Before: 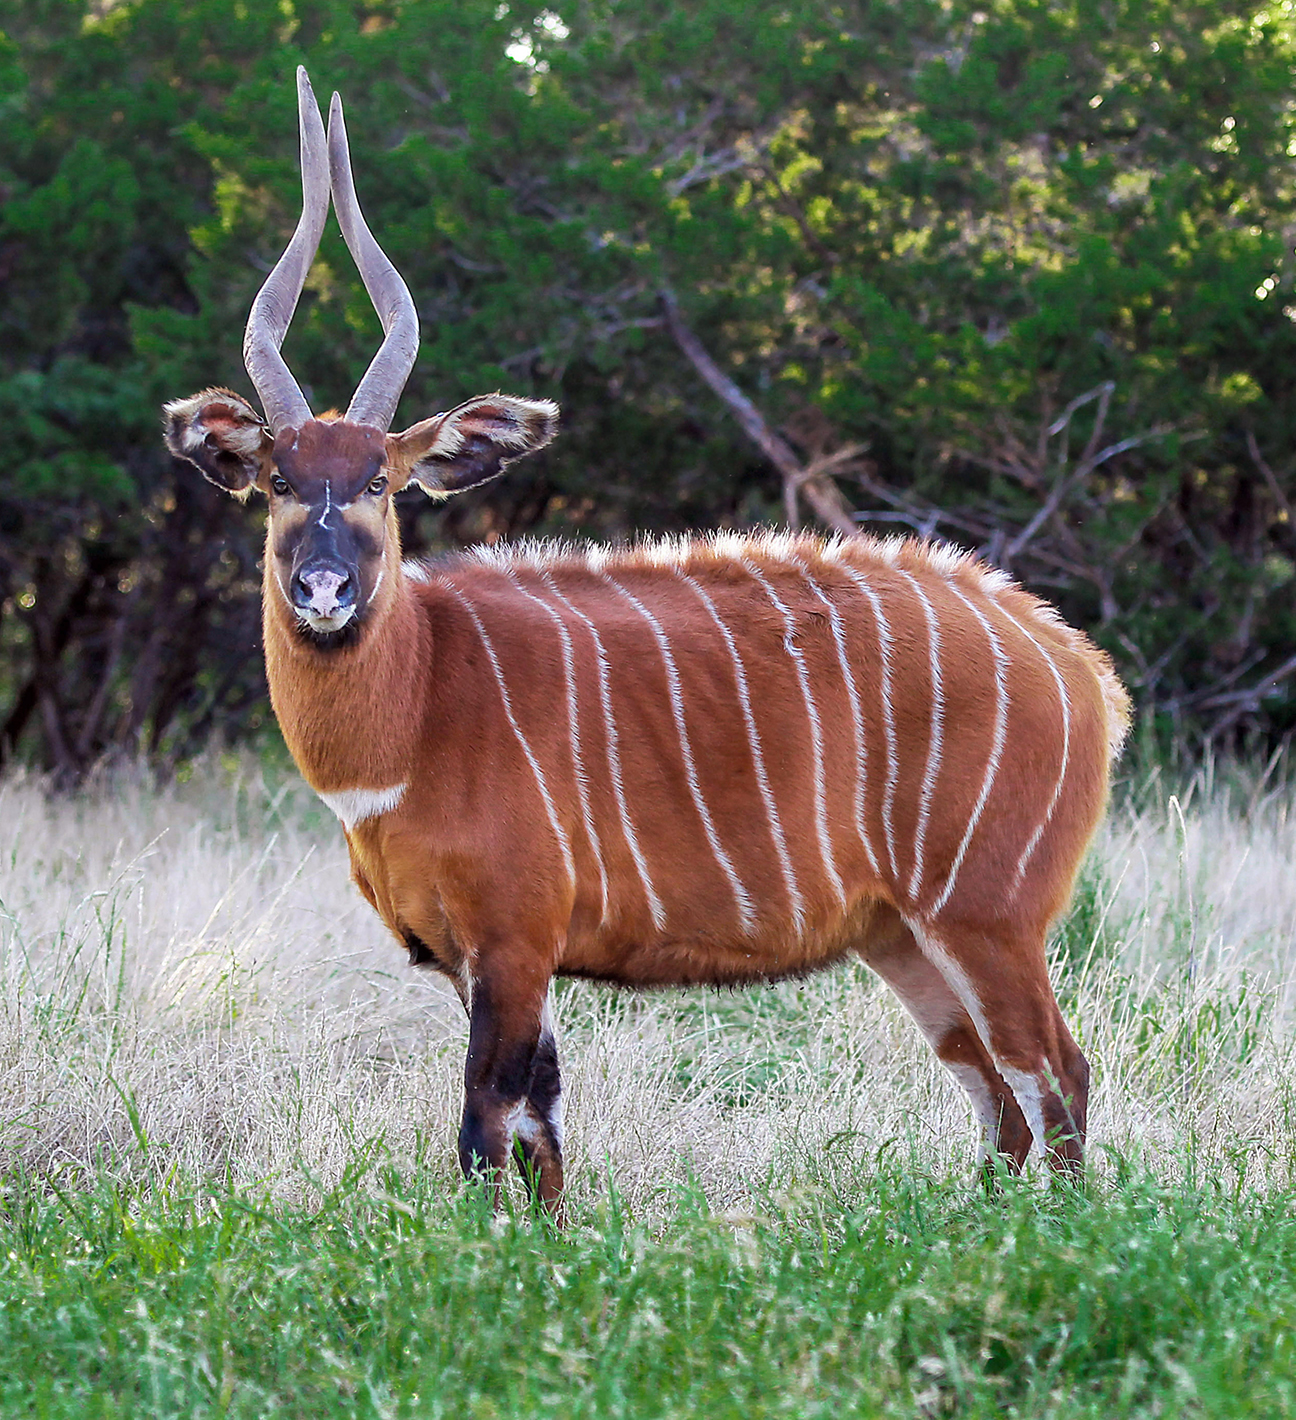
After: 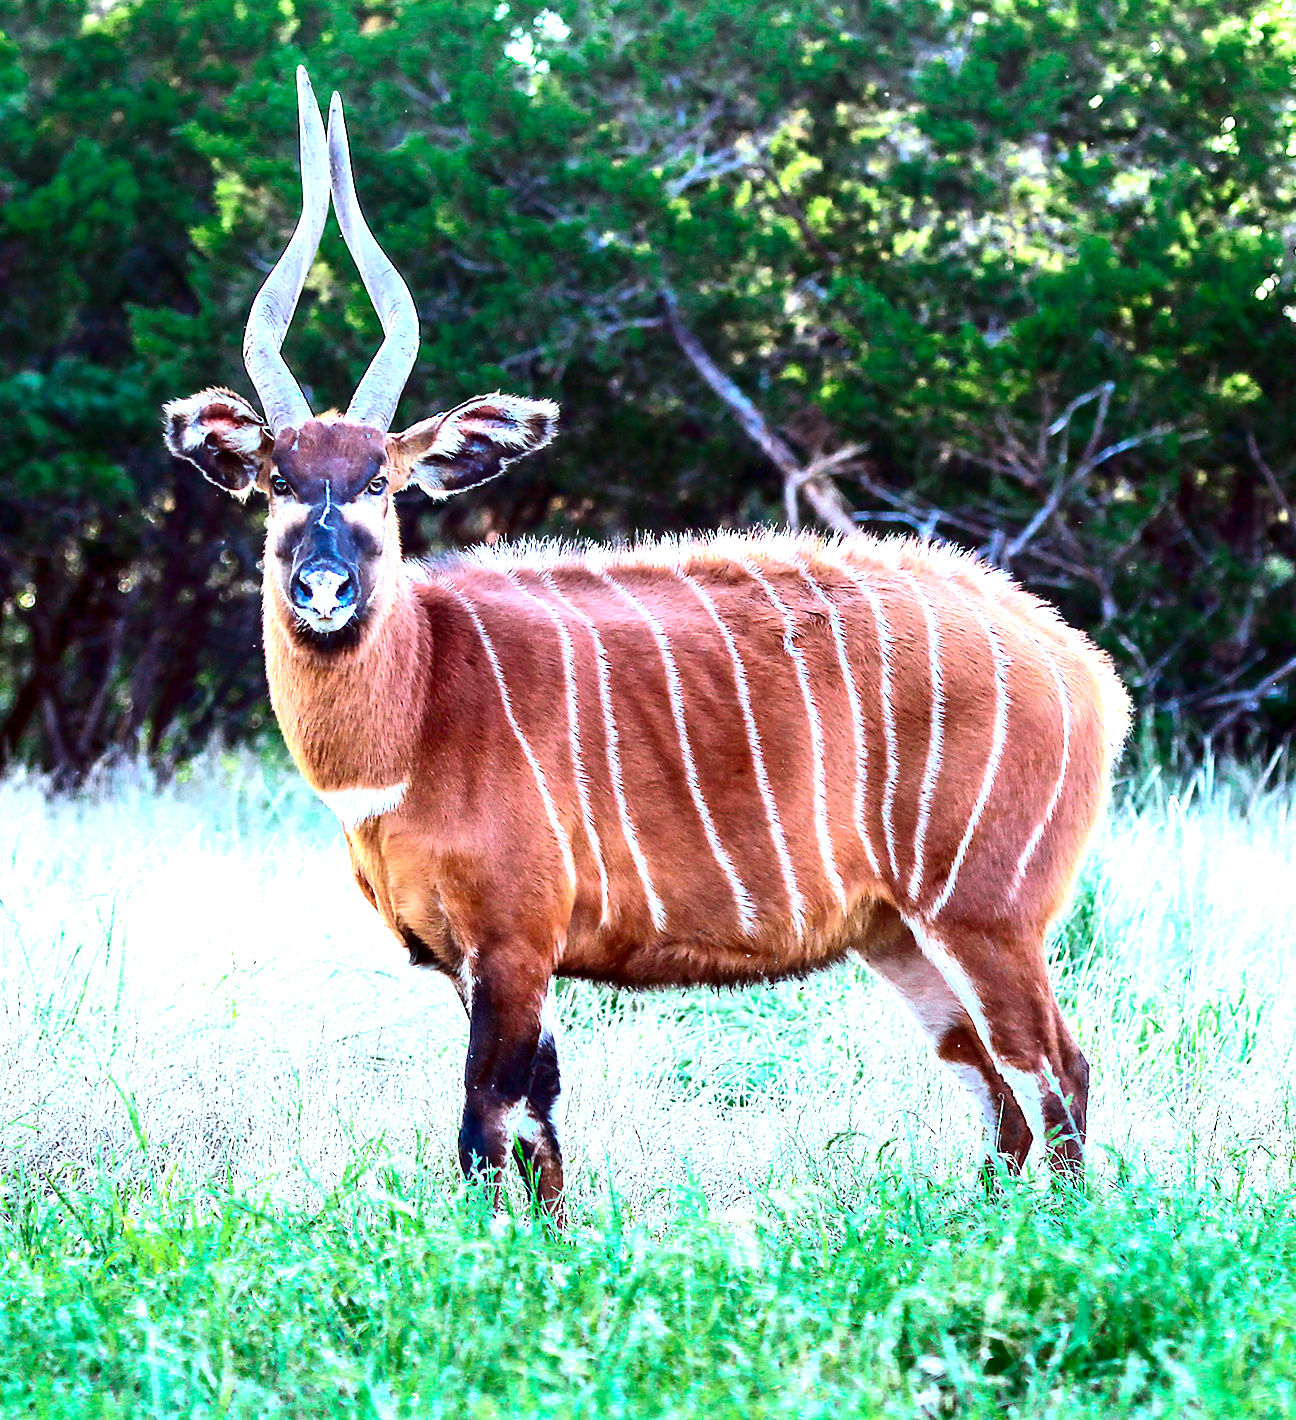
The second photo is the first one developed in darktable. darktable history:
color correction: highlights a* -10.61, highlights b* -19.53
contrast brightness saturation: contrast 0.237, brightness -0.24, saturation 0.137
exposure: black level correction 0, exposure 1.443 EV, compensate exposure bias true, compensate highlight preservation false
